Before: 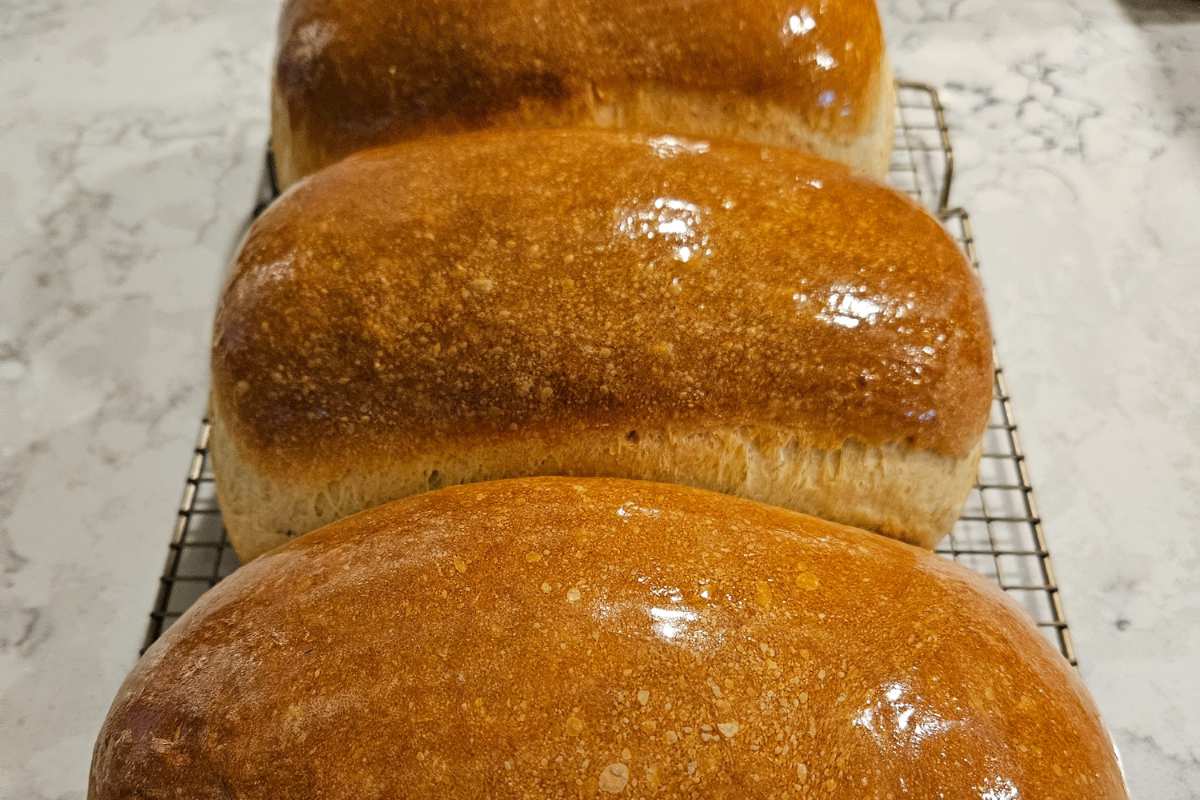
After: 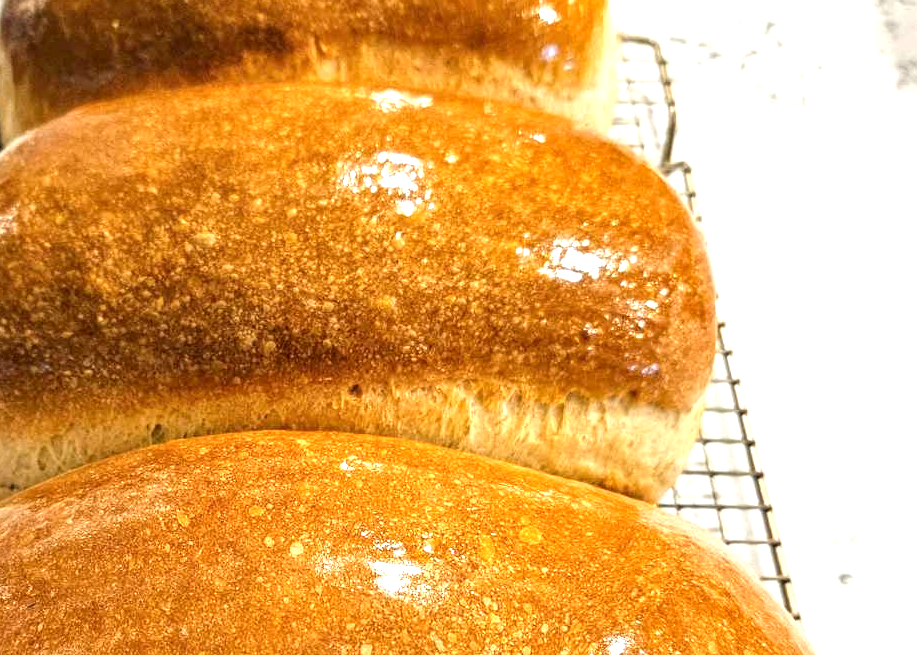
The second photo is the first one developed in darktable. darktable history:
crop: left 23.095%, top 5.827%, bottom 11.854%
exposure: black level correction 0, exposure 1.125 EV, compensate exposure bias true, compensate highlight preservation false
local contrast: on, module defaults
